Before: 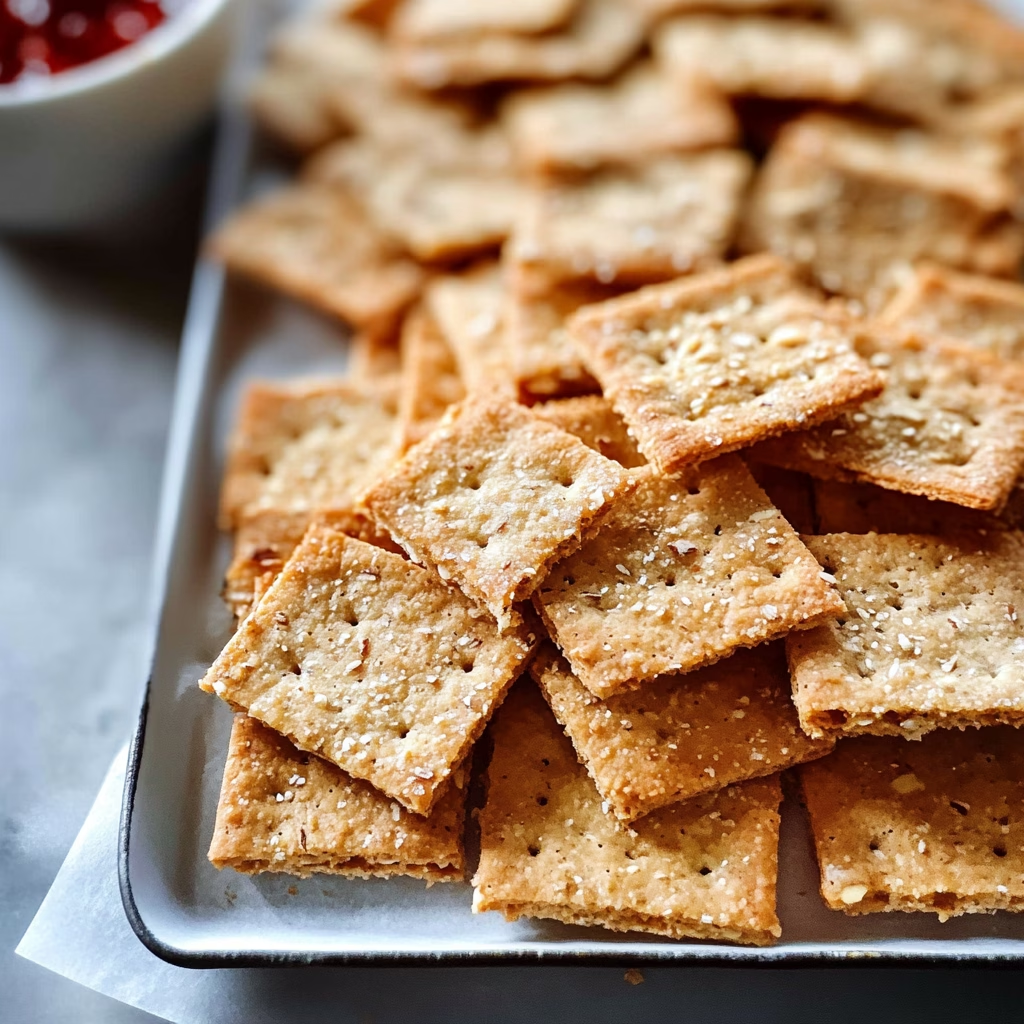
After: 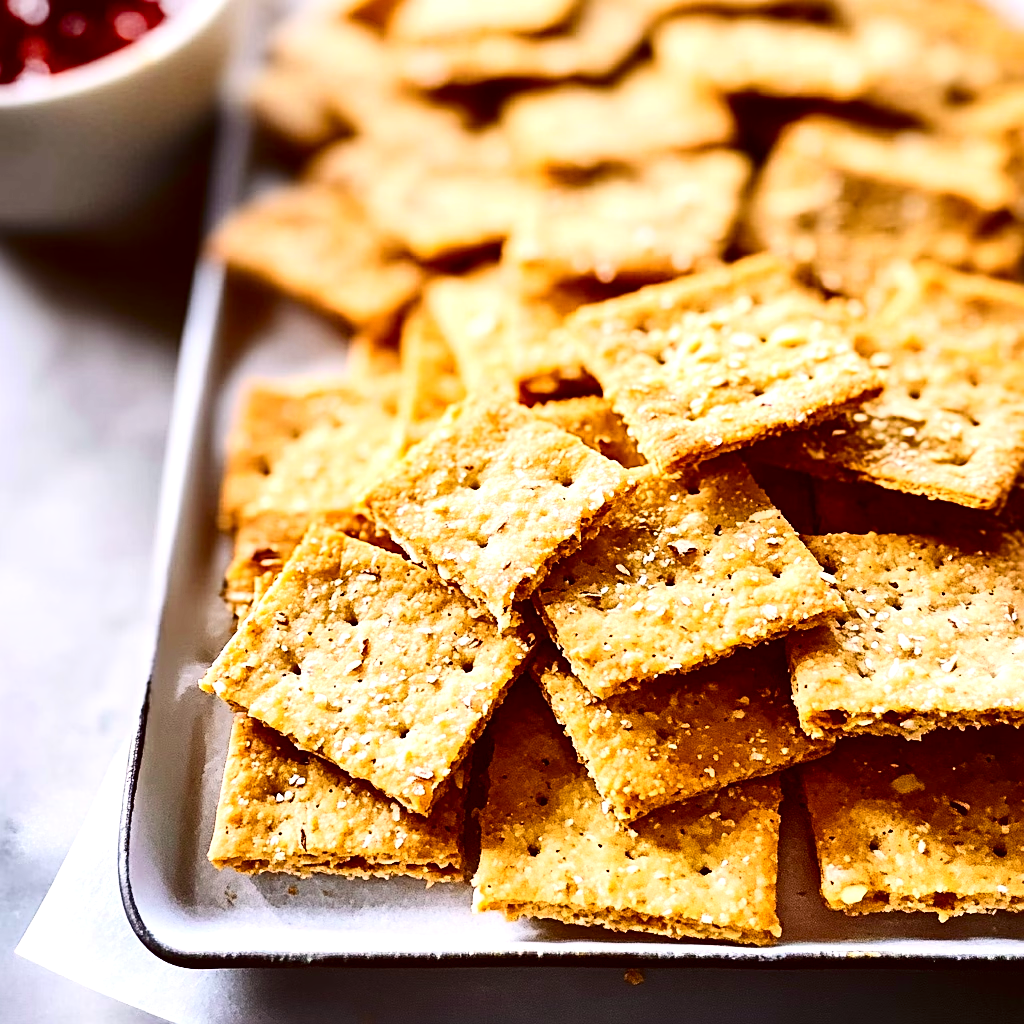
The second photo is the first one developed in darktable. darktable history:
sharpen: on, module defaults
white balance: emerald 1
exposure: exposure 0.6 EV, compensate highlight preservation false
color balance rgb: linear chroma grading › global chroma 15%, perceptual saturation grading › global saturation 30%
color correction: highlights a* 10.21, highlights b* 9.79, shadows a* 8.61, shadows b* 7.88, saturation 0.8
contrast brightness saturation: contrast 0.28
